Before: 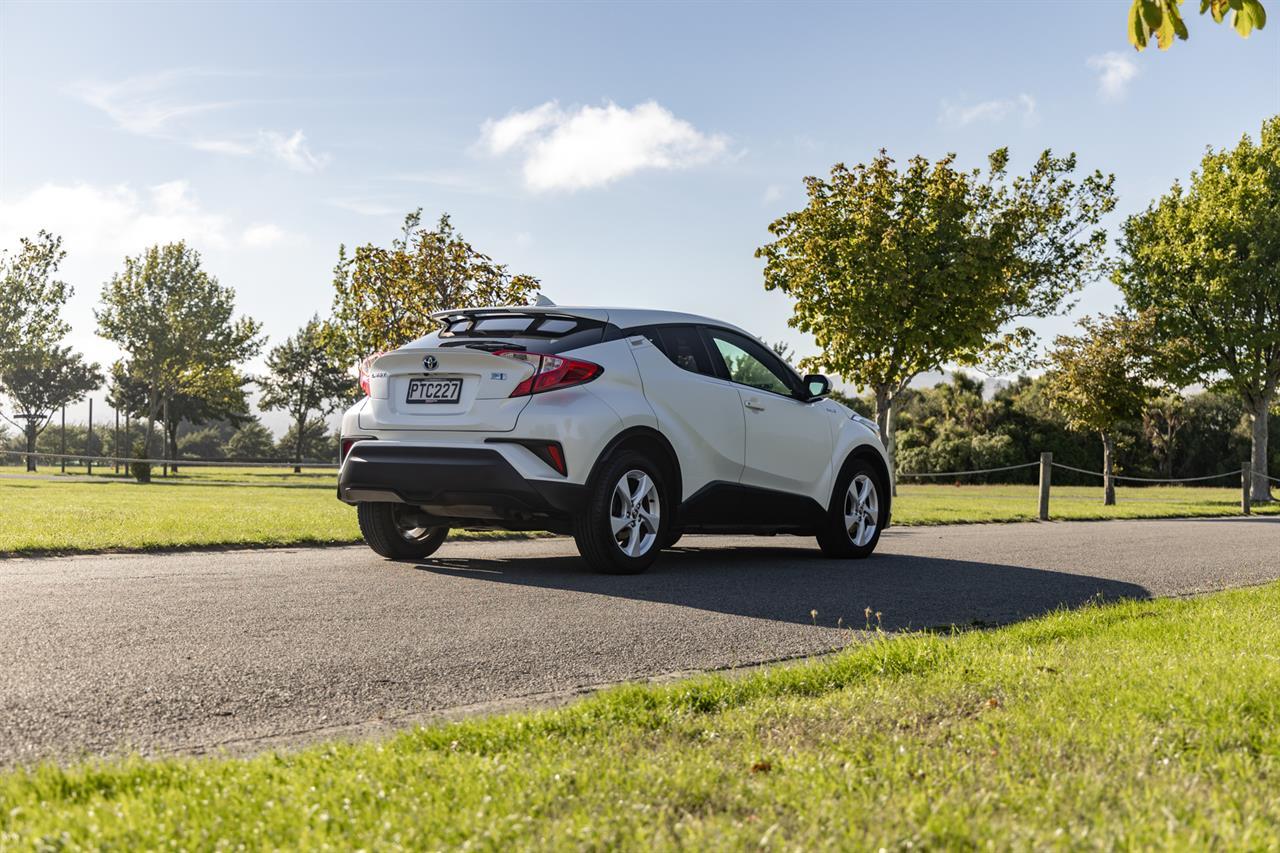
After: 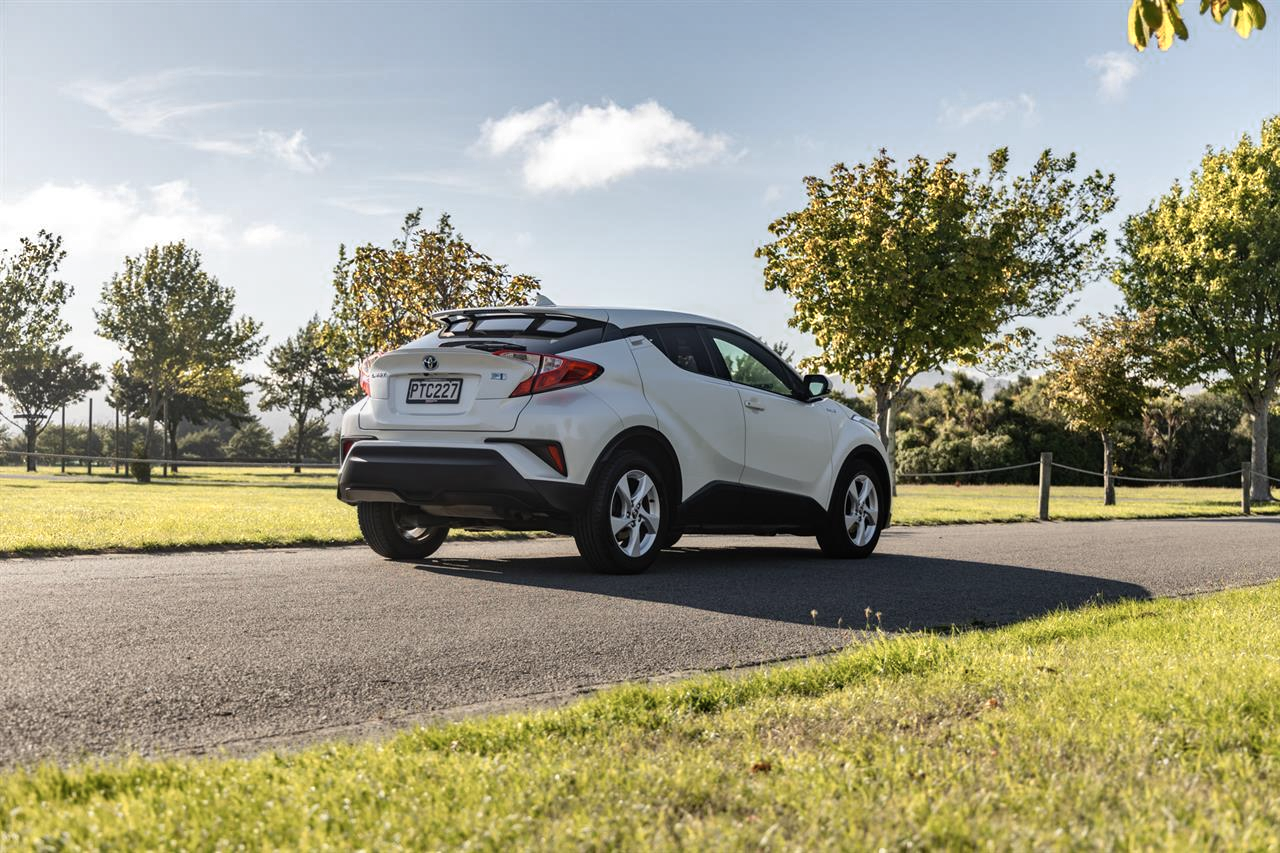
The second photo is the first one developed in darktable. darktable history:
graduated density: rotation -180°, offset 27.42
shadows and highlights: highlights color adjustment 0%, low approximation 0.01, soften with gaussian
color zones: curves: ch0 [(0.018, 0.548) (0.224, 0.64) (0.425, 0.447) (0.675, 0.575) (0.732, 0.579)]; ch1 [(0.066, 0.487) (0.25, 0.5) (0.404, 0.43) (0.75, 0.421) (0.956, 0.421)]; ch2 [(0.044, 0.561) (0.215, 0.465) (0.399, 0.544) (0.465, 0.548) (0.614, 0.447) (0.724, 0.43) (0.882, 0.623) (0.956, 0.632)]
